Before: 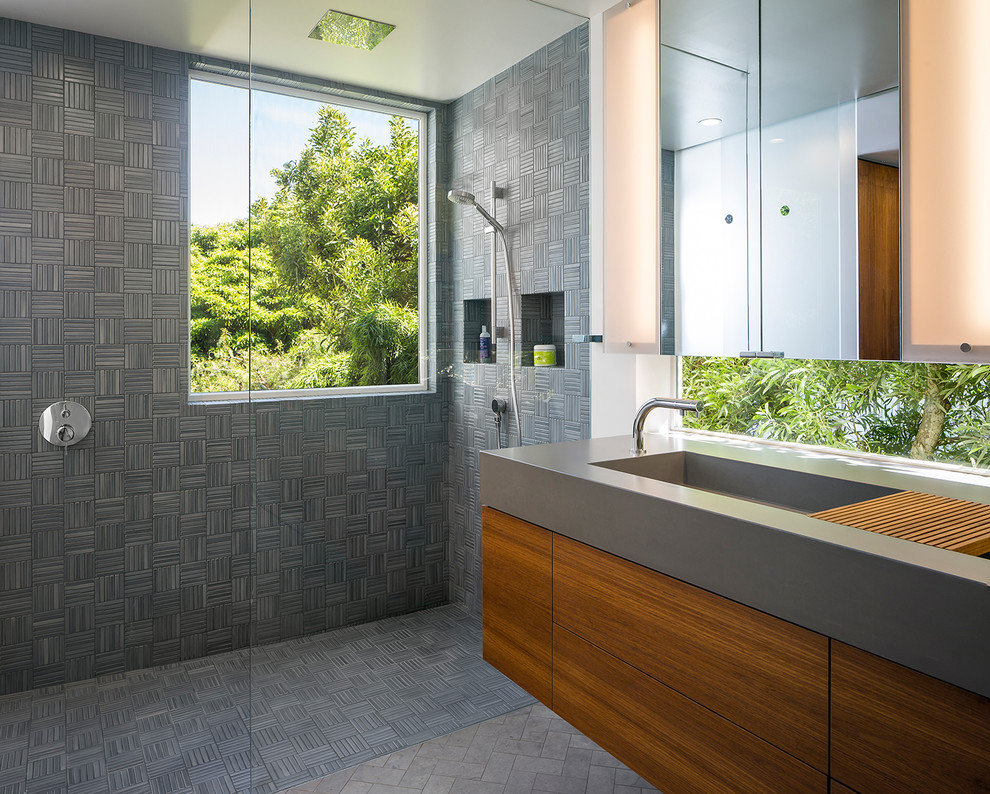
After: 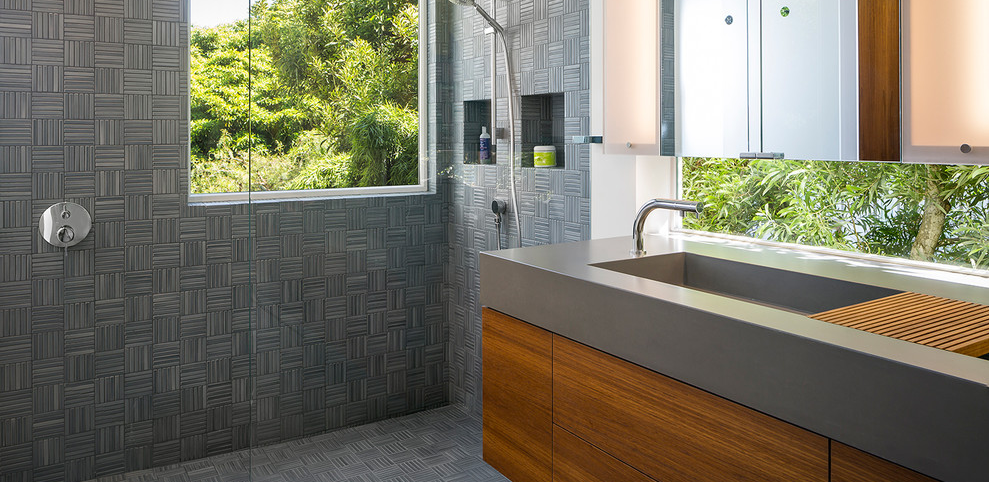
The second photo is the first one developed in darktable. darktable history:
crop and rotate: top 25.171%, bottom 14.047%
